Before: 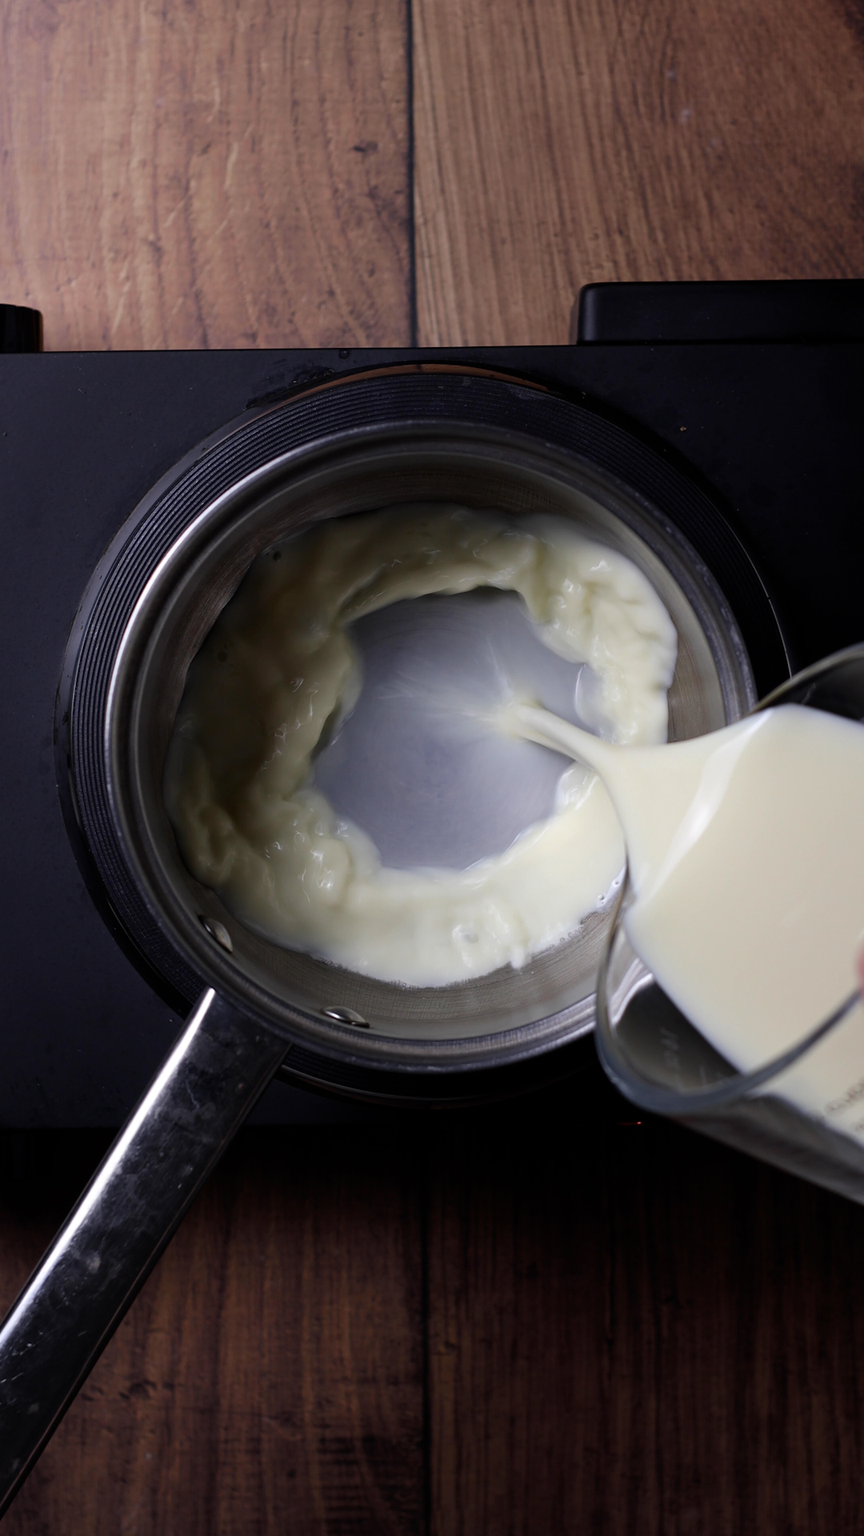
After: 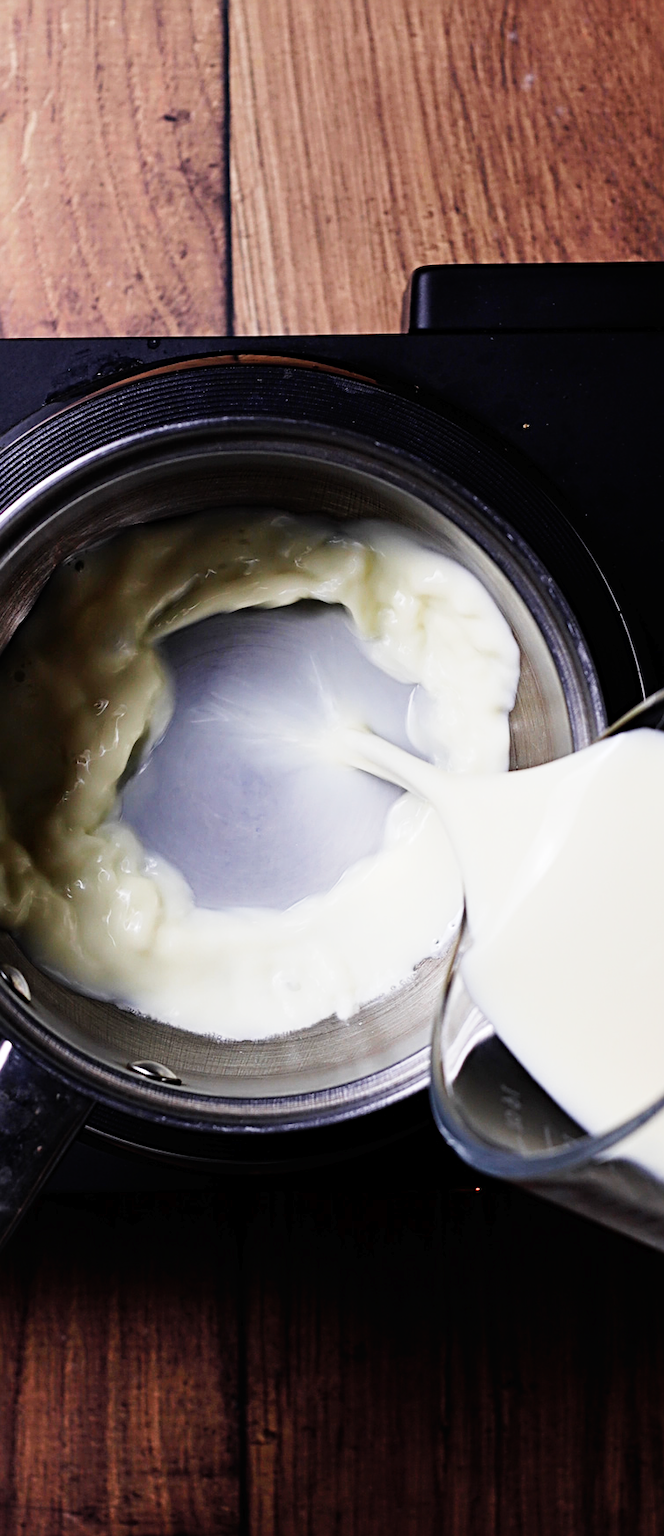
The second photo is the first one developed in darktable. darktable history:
exposure: compensate exposure bias true
base curve: curves: ch0 [(0, 0) (0, 0.001) (0.001, 0.001) (0.004, 0.002) (0.007, 0.004) (0.015, 0.013) (0.033, 0.045) (0.052, 0.096) (0.075, 0.17) (0.099, 0.241) (0.163, 0.42) (0.219, 0.55) (0.259, 0.616) (0.327, 0.722) (0.365, 0.765) (0.522, 0.873) (0.547, 0.881) (0.689, 0.919) (0.826, 0.952) (1, 1)], exposure shift 0.01, preserve colors none
crop and rotate: left 23.725%, top 2.726%, right 6.286%, bottom 6.311%
sharpen: radius 3.987
shadows and highlights: shadows 31.86, highlights -31.58, soften with gaussian
